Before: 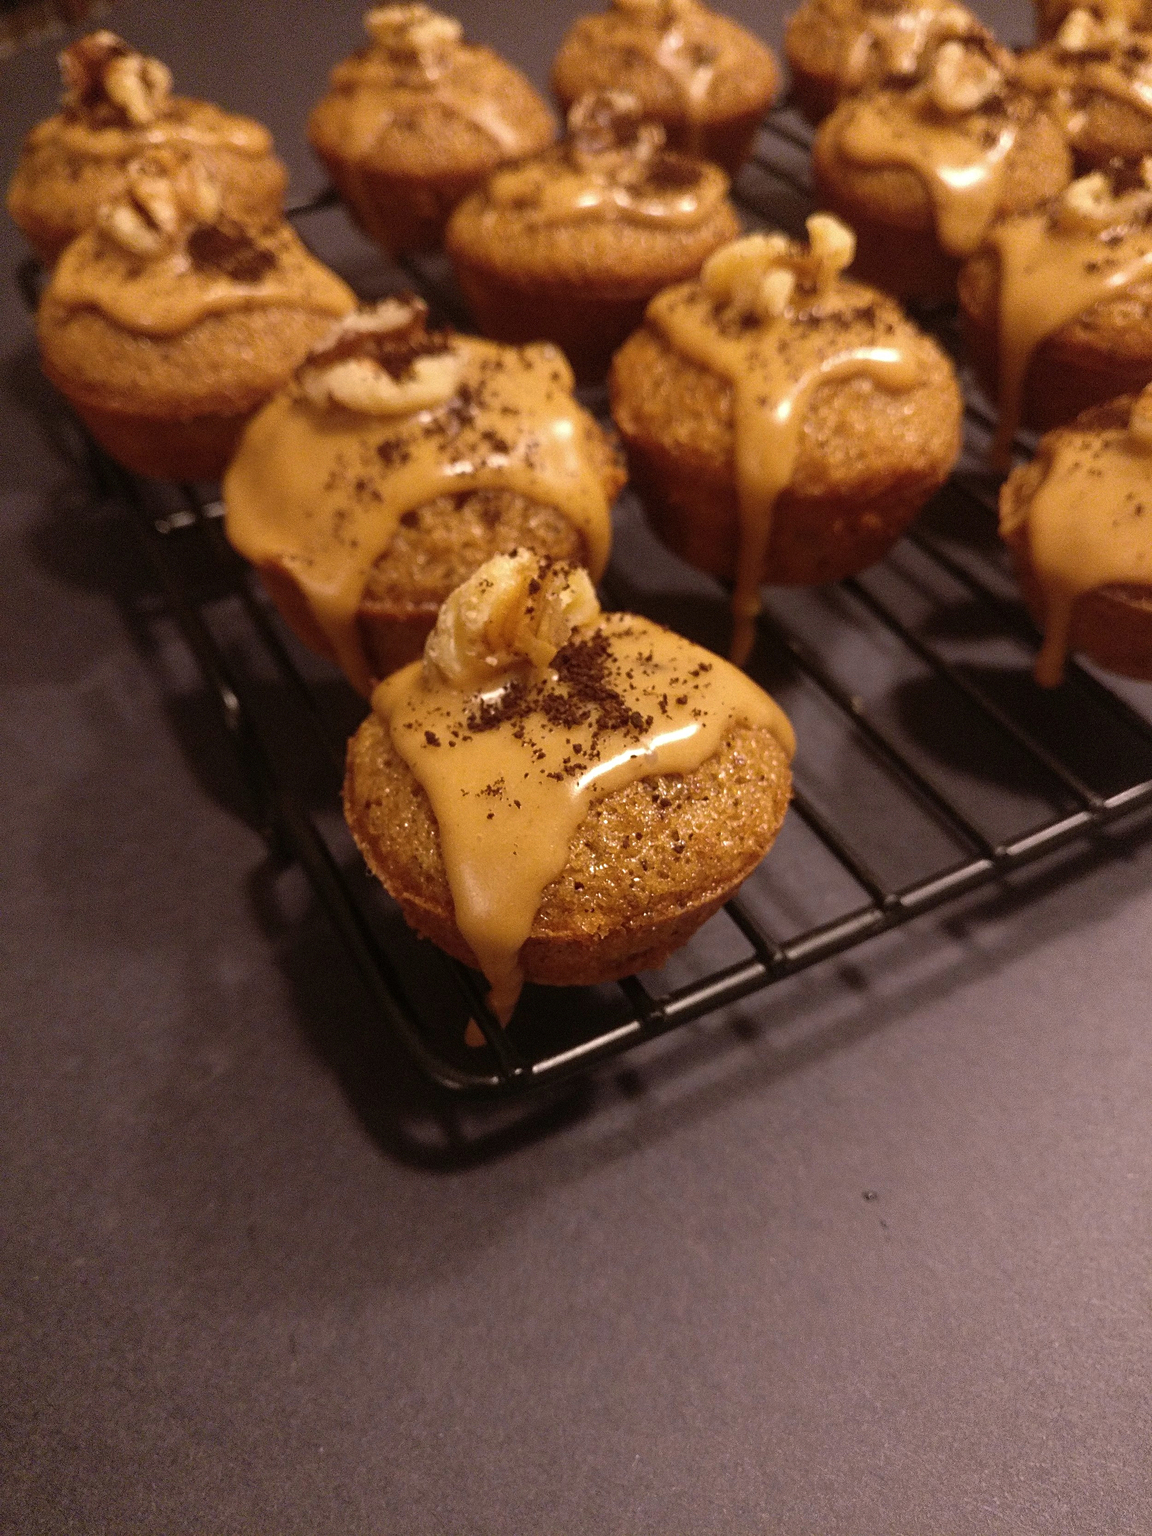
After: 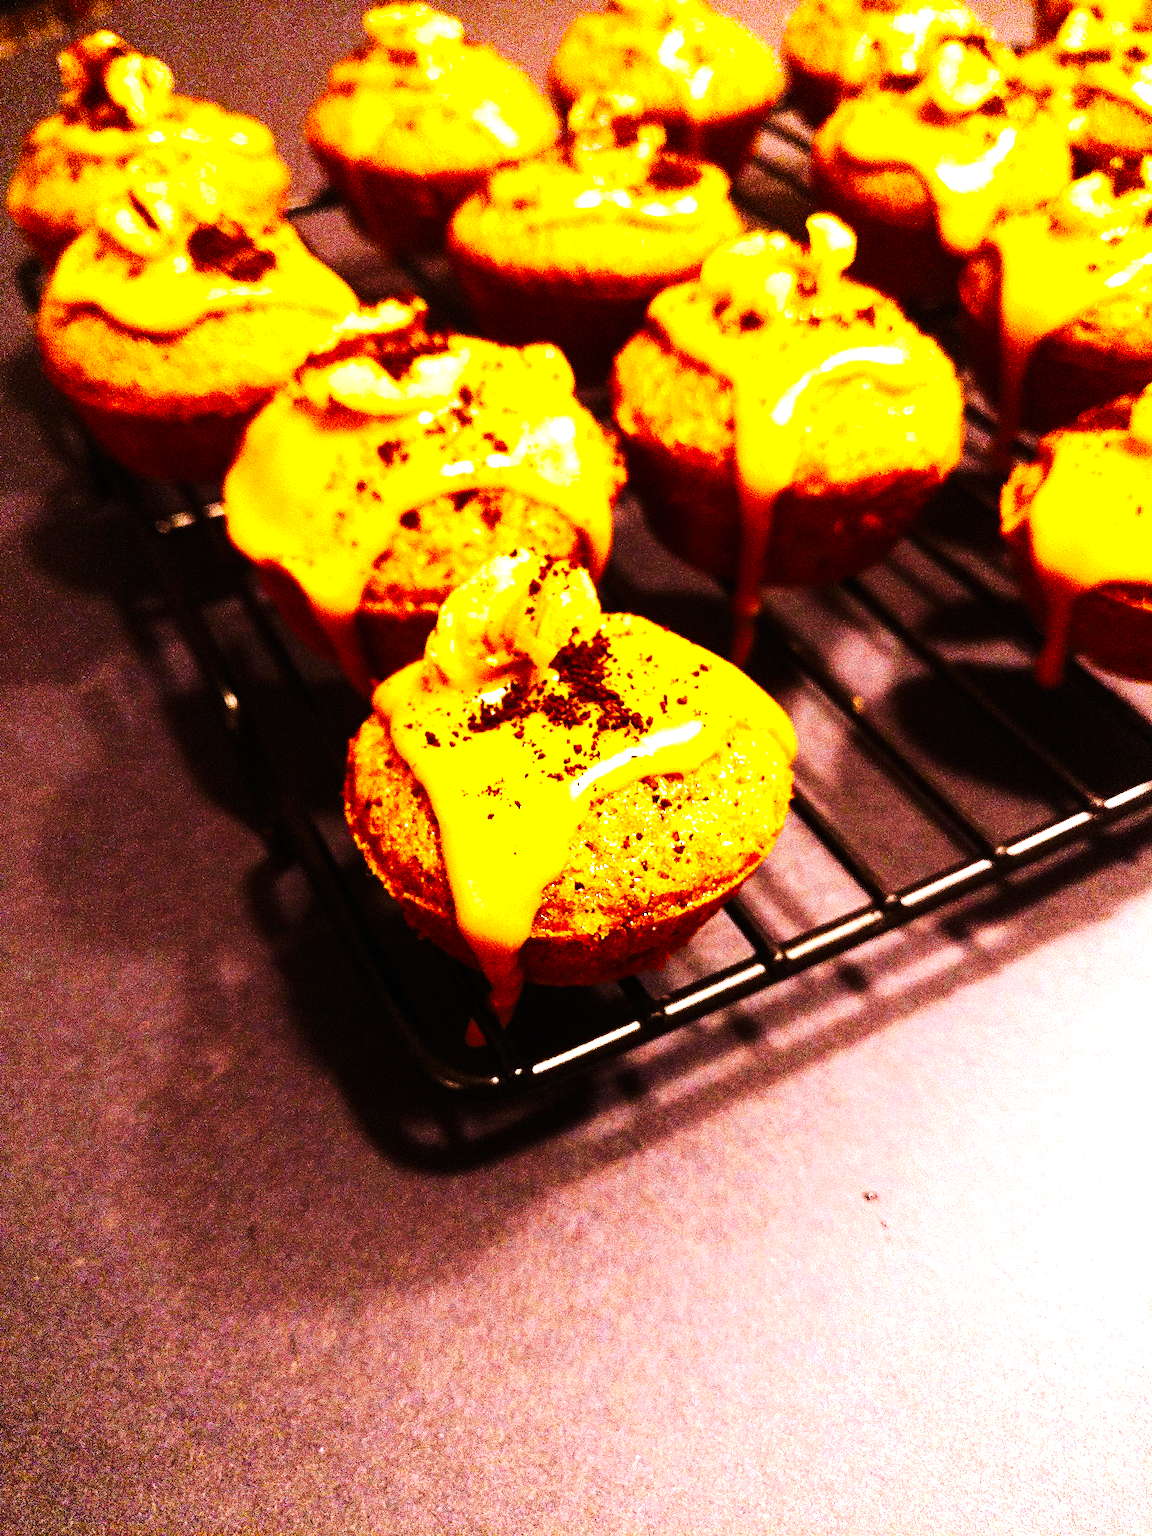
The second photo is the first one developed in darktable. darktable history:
tone curve: curves: ch0 [(0, 0) (0.003, 0.005) (0.011, 0.006) (0.025, 0.004) (0.044, 0.004) (0.069, 0.007) (0.1, 0.014) (0.136, 0.018) (0.177, 0.034) (0.224, 0.065) (0.277, 0.089) (0.335, 0.143) (0.399, 0.219) (0.468, 0.327) (0.543, 0.455) (0.623, 0.63) (0.709, 0.786) (0.801, 0.87) (0.898, 0.922) (1, 1)], preserve colors none
color balance rgb: linear chroma grading › global chroma 9.084%, perceptual saturation grading › global saturation 17.747%, perceptual brilliance grading › global brilliance 34.6%, perceptual brilliance grading › highlights 49.423%, perceptual brilliance grading › mid-tones 59.145%, perceptual brilliance grading › shadows 34.511%, global vibrance 20%
